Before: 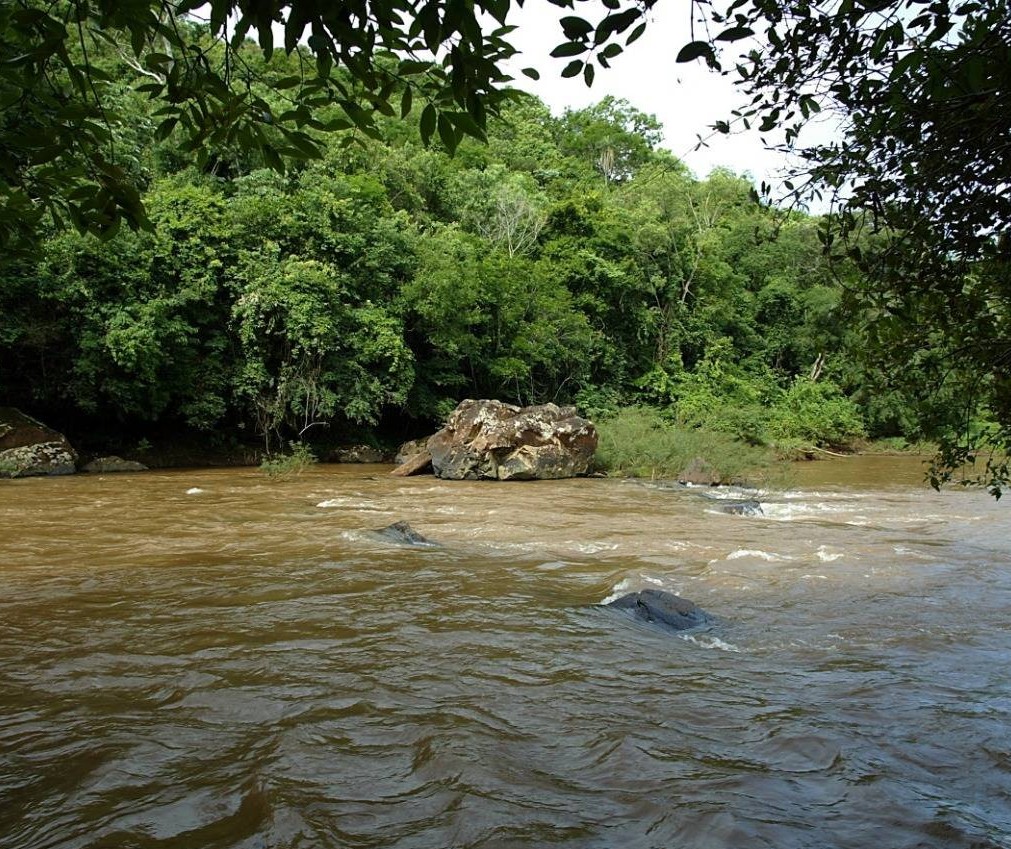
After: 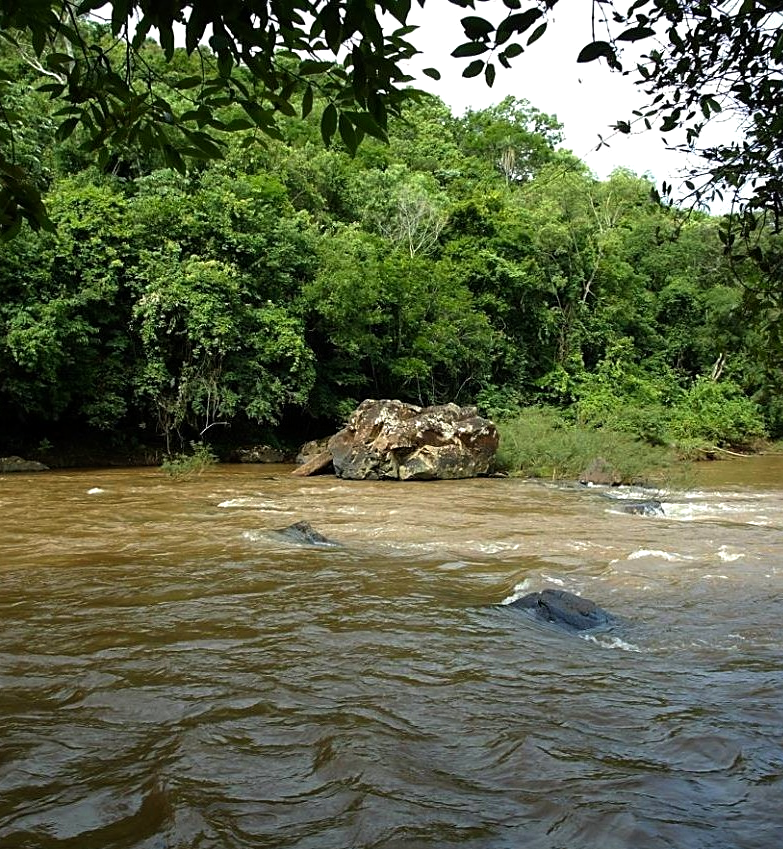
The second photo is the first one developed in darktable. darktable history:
sharpen: amount 0.2
color balance: contrast 10%
crop: left 9.88%, right 12.664%
